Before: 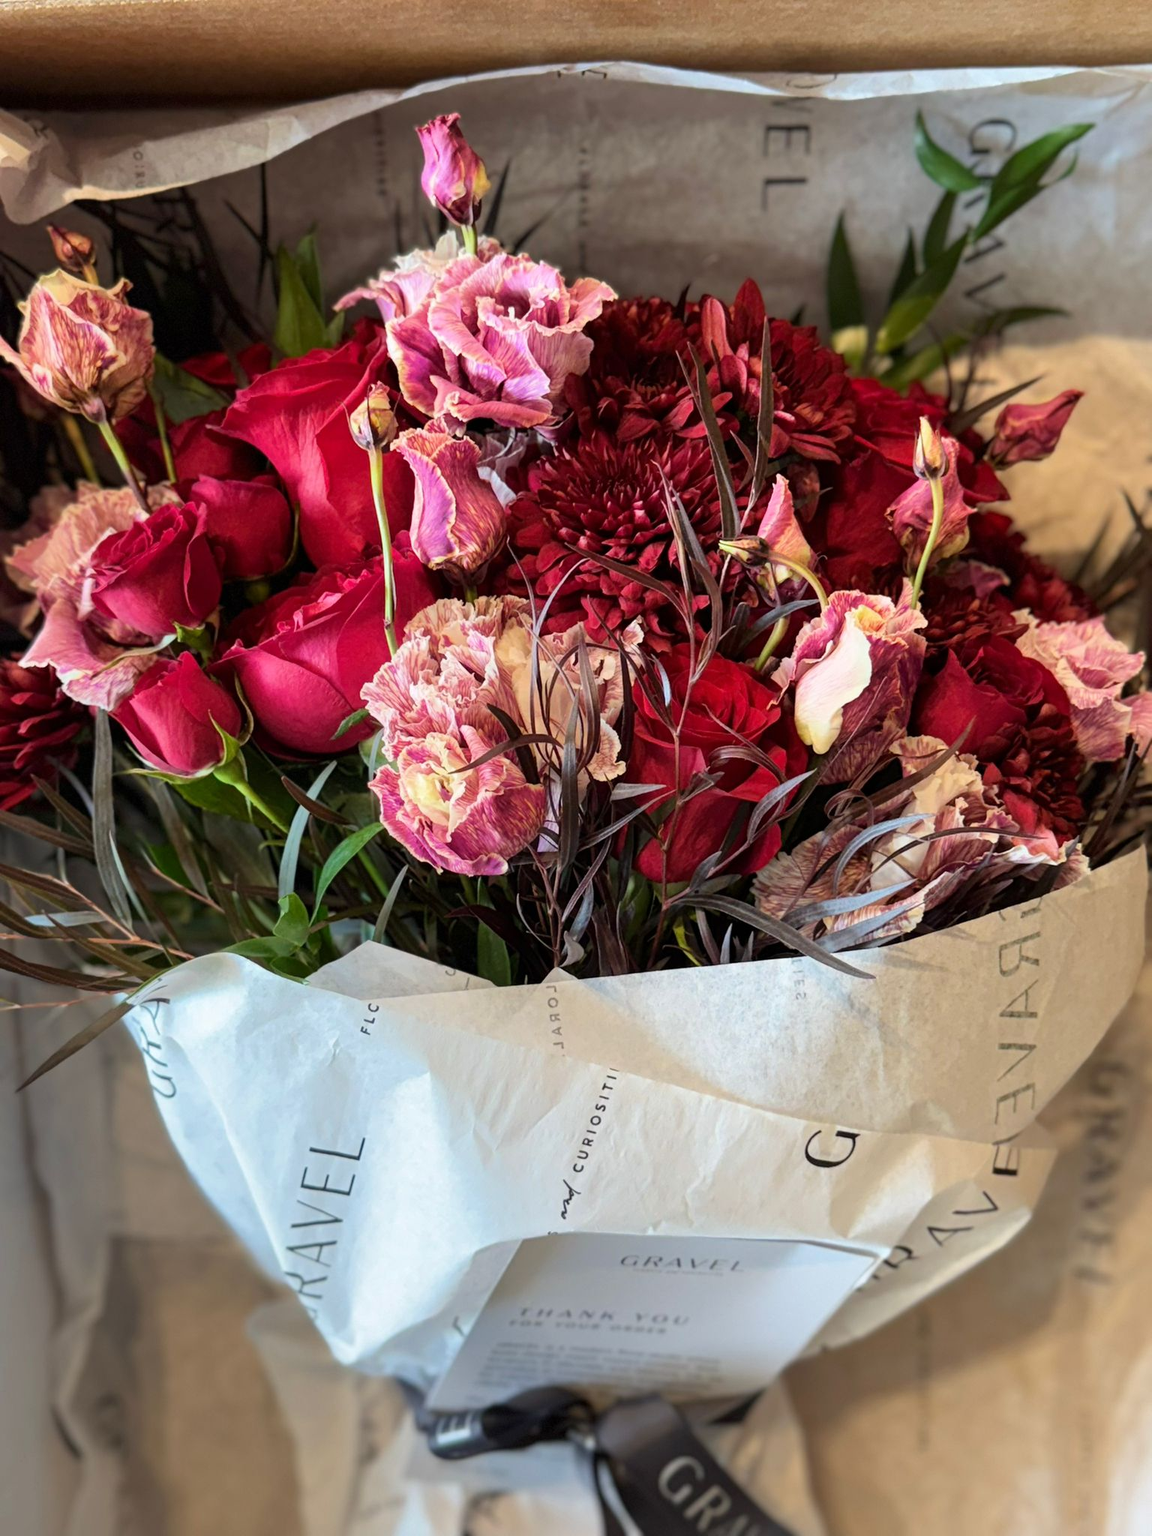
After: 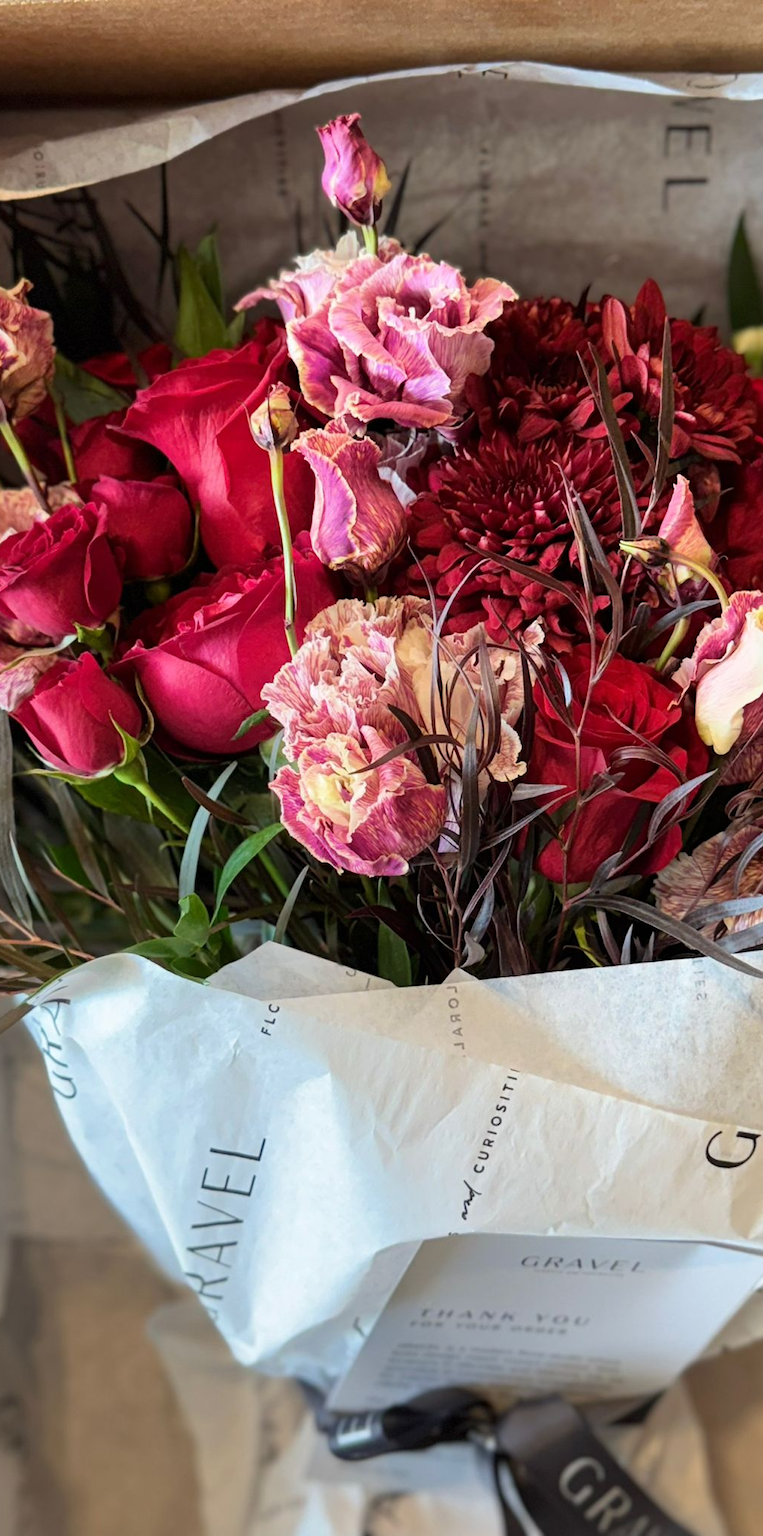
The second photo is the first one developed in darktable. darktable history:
crop and rotate: left 8.717%, right 25.003%
